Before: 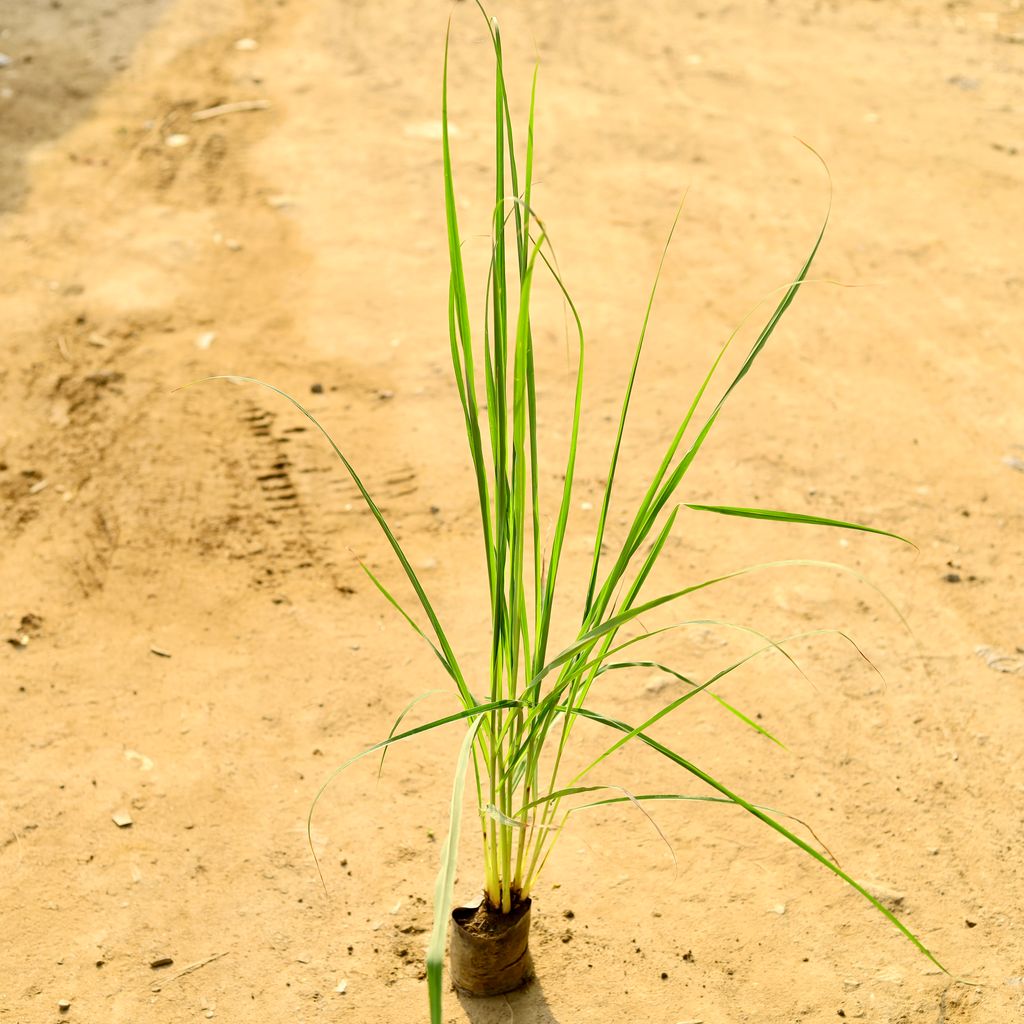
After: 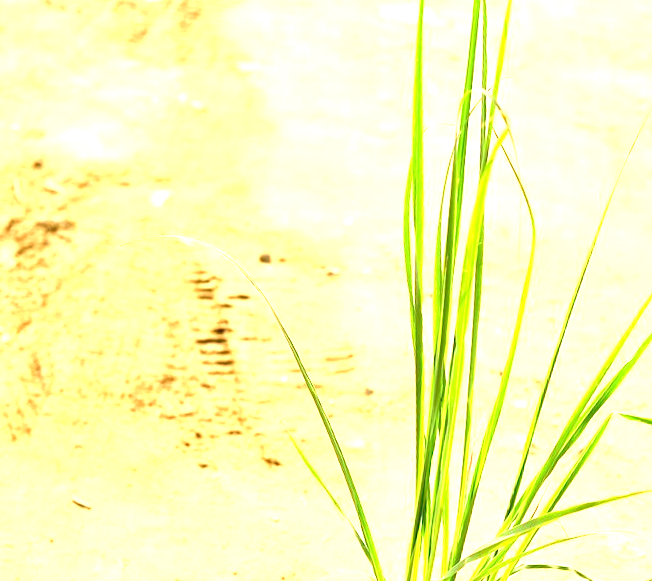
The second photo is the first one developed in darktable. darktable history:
exposure: black level correction 0, exposure 1.459 EV, compensate highlight preservation false
tone equalizer: -7 EV 0.154 EV, -6 EV 0.57 EV, -5 EV 1.17 EV, -4 EV 1.35 EV, -3 EV 1.17 EV, -2 EV 0.6 EV, -1 EV 0.159 EV
crop and rotate: angle -6.23°, left 2.01%, top 6.799%, right 27.758%, bottom 30.567%
